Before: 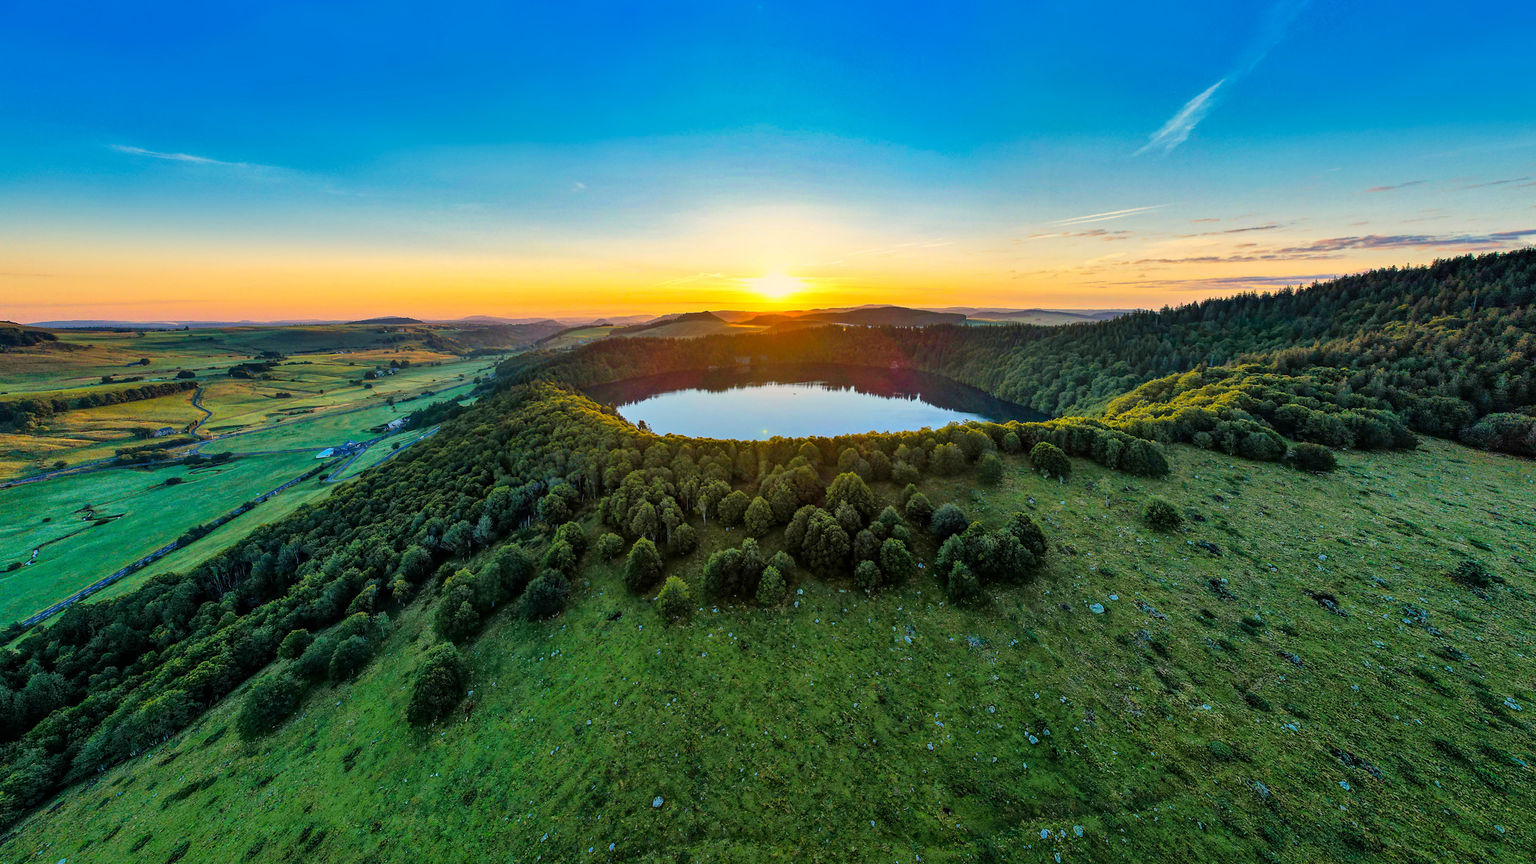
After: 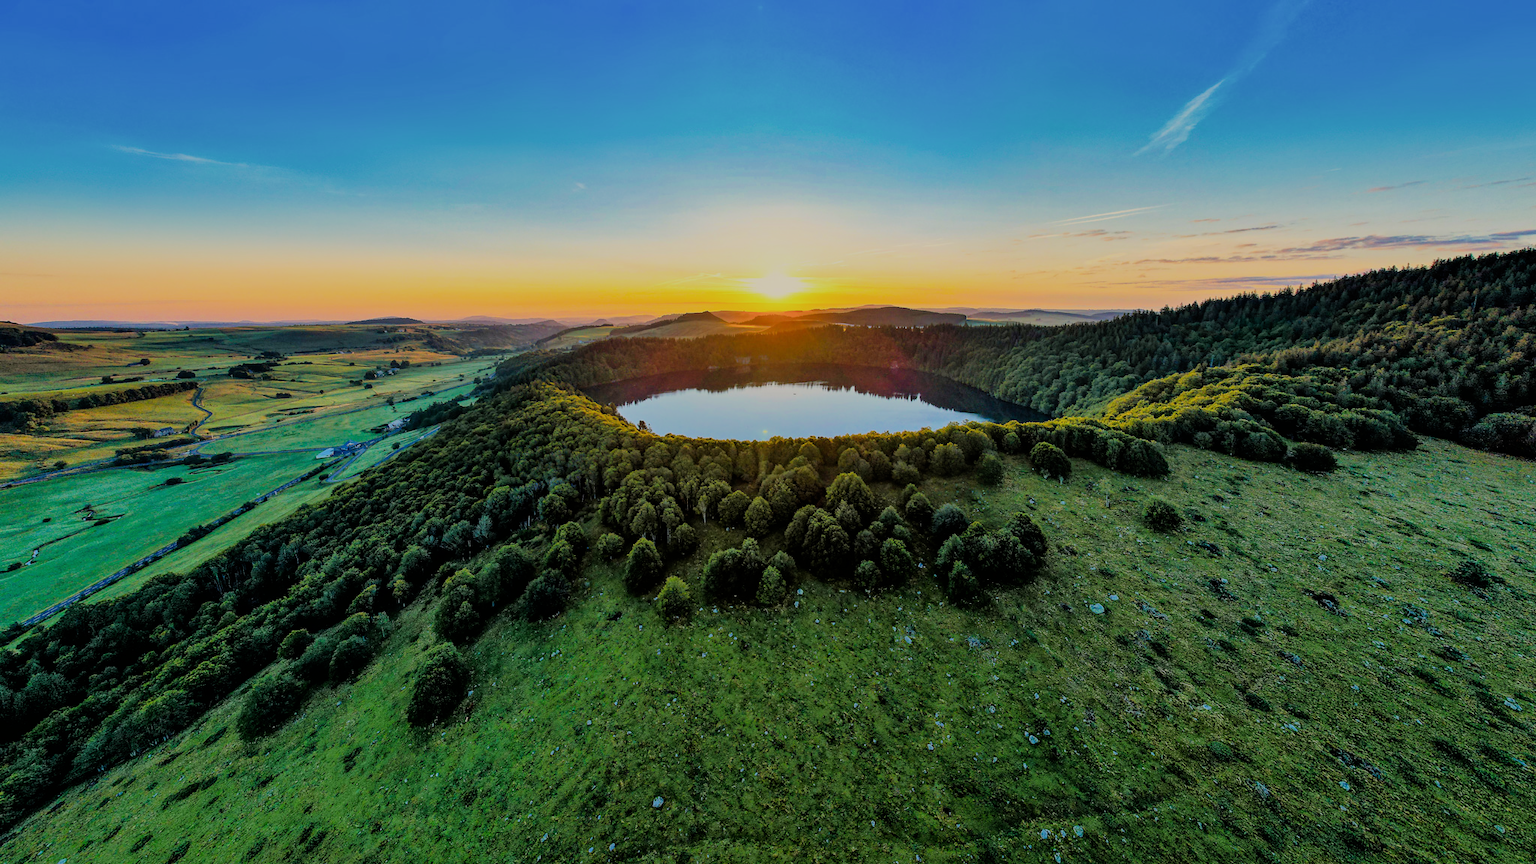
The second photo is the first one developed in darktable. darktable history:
filmic rgb: black relative exposure -6.82 EV, white relative exposure 5.91 EV, hardness 2.7
levels: black 0.07%
